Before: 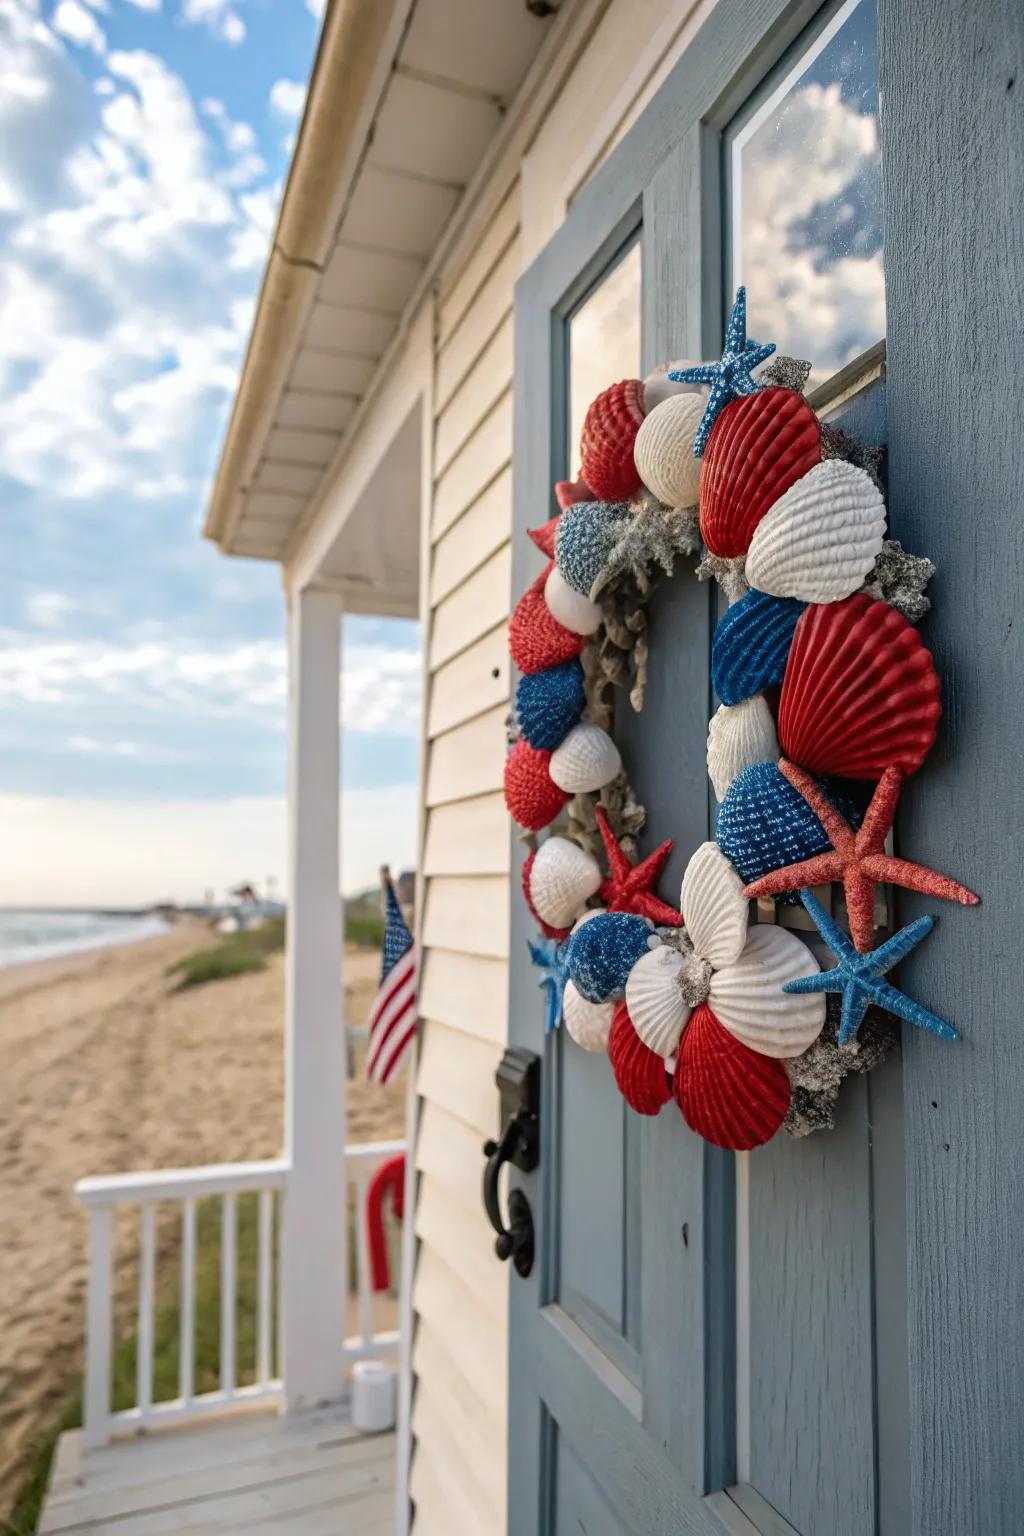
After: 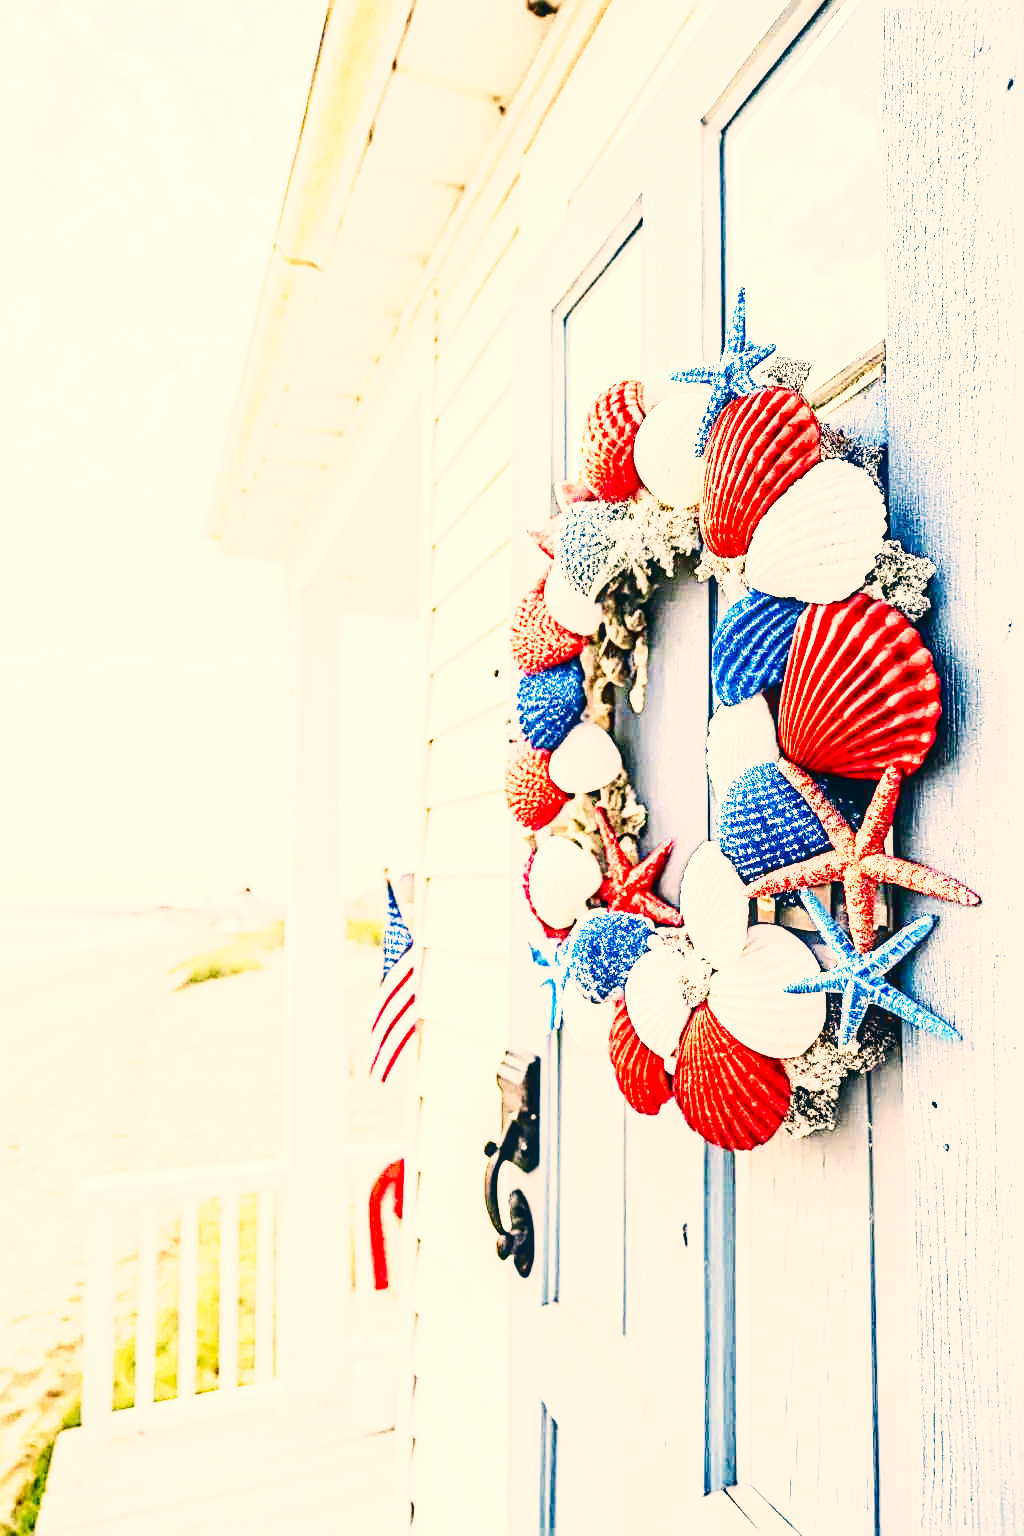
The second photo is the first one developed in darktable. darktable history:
color correction: highlights a* 10.35, highlights b* 14.68, shadows a* -9.71, shadows b* -14.98
exposure: exposure 2.209 EV, compensate exposure bias true, compensate highlight preservation false
contrast brightness saturation: contrast 0.24, brightness -0.229, saturation 0.14
base curve: curves: ch0 [(0, 0) (0.007, 0.004) (0.027, 0.03) (0.046, 0.07) (0.207, 0.54) (0.442, 0.872) (0.673, 0.972) (1, 1)], preserve colors none
sharpen: radius 2.809, amount 0.725
local contrast: on, module defaults
